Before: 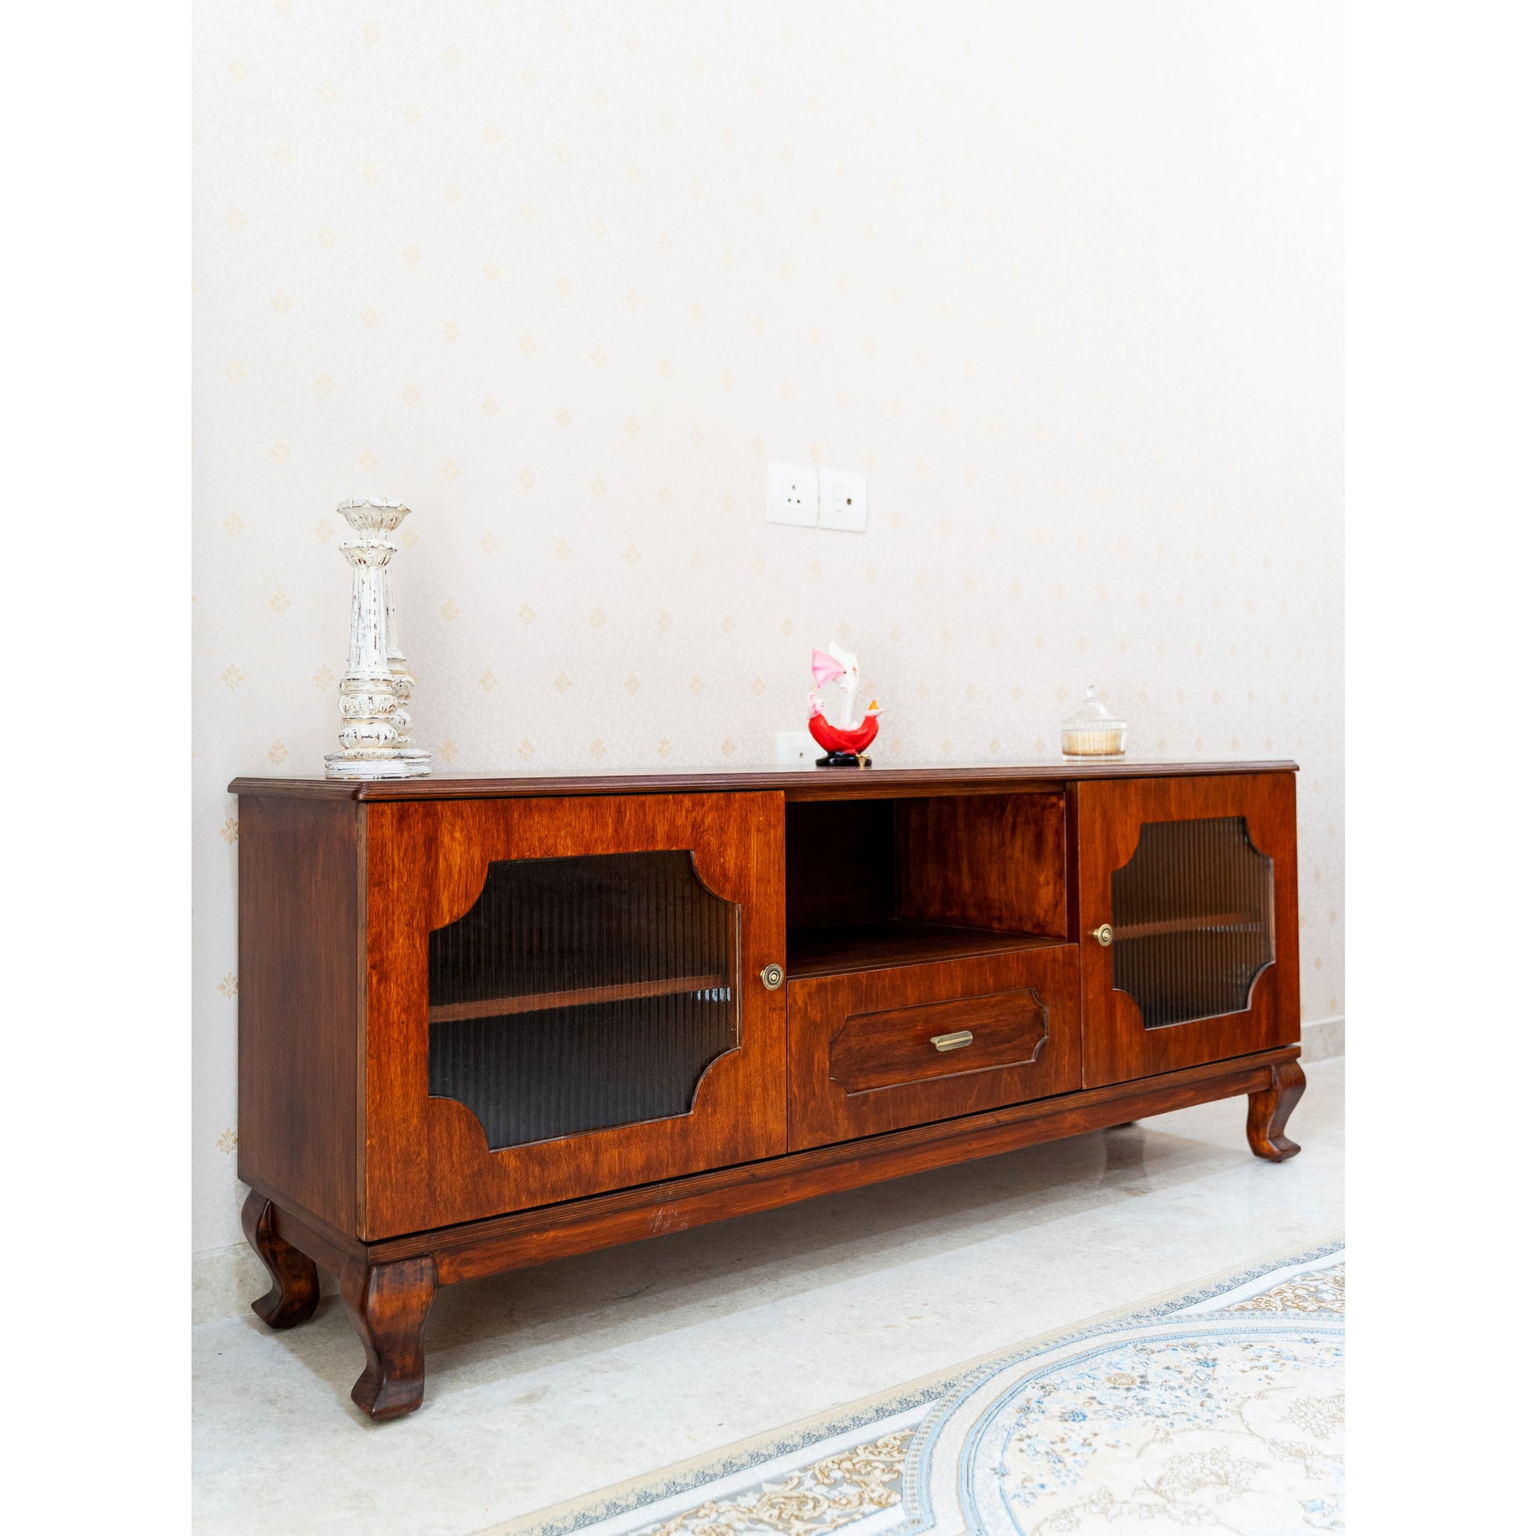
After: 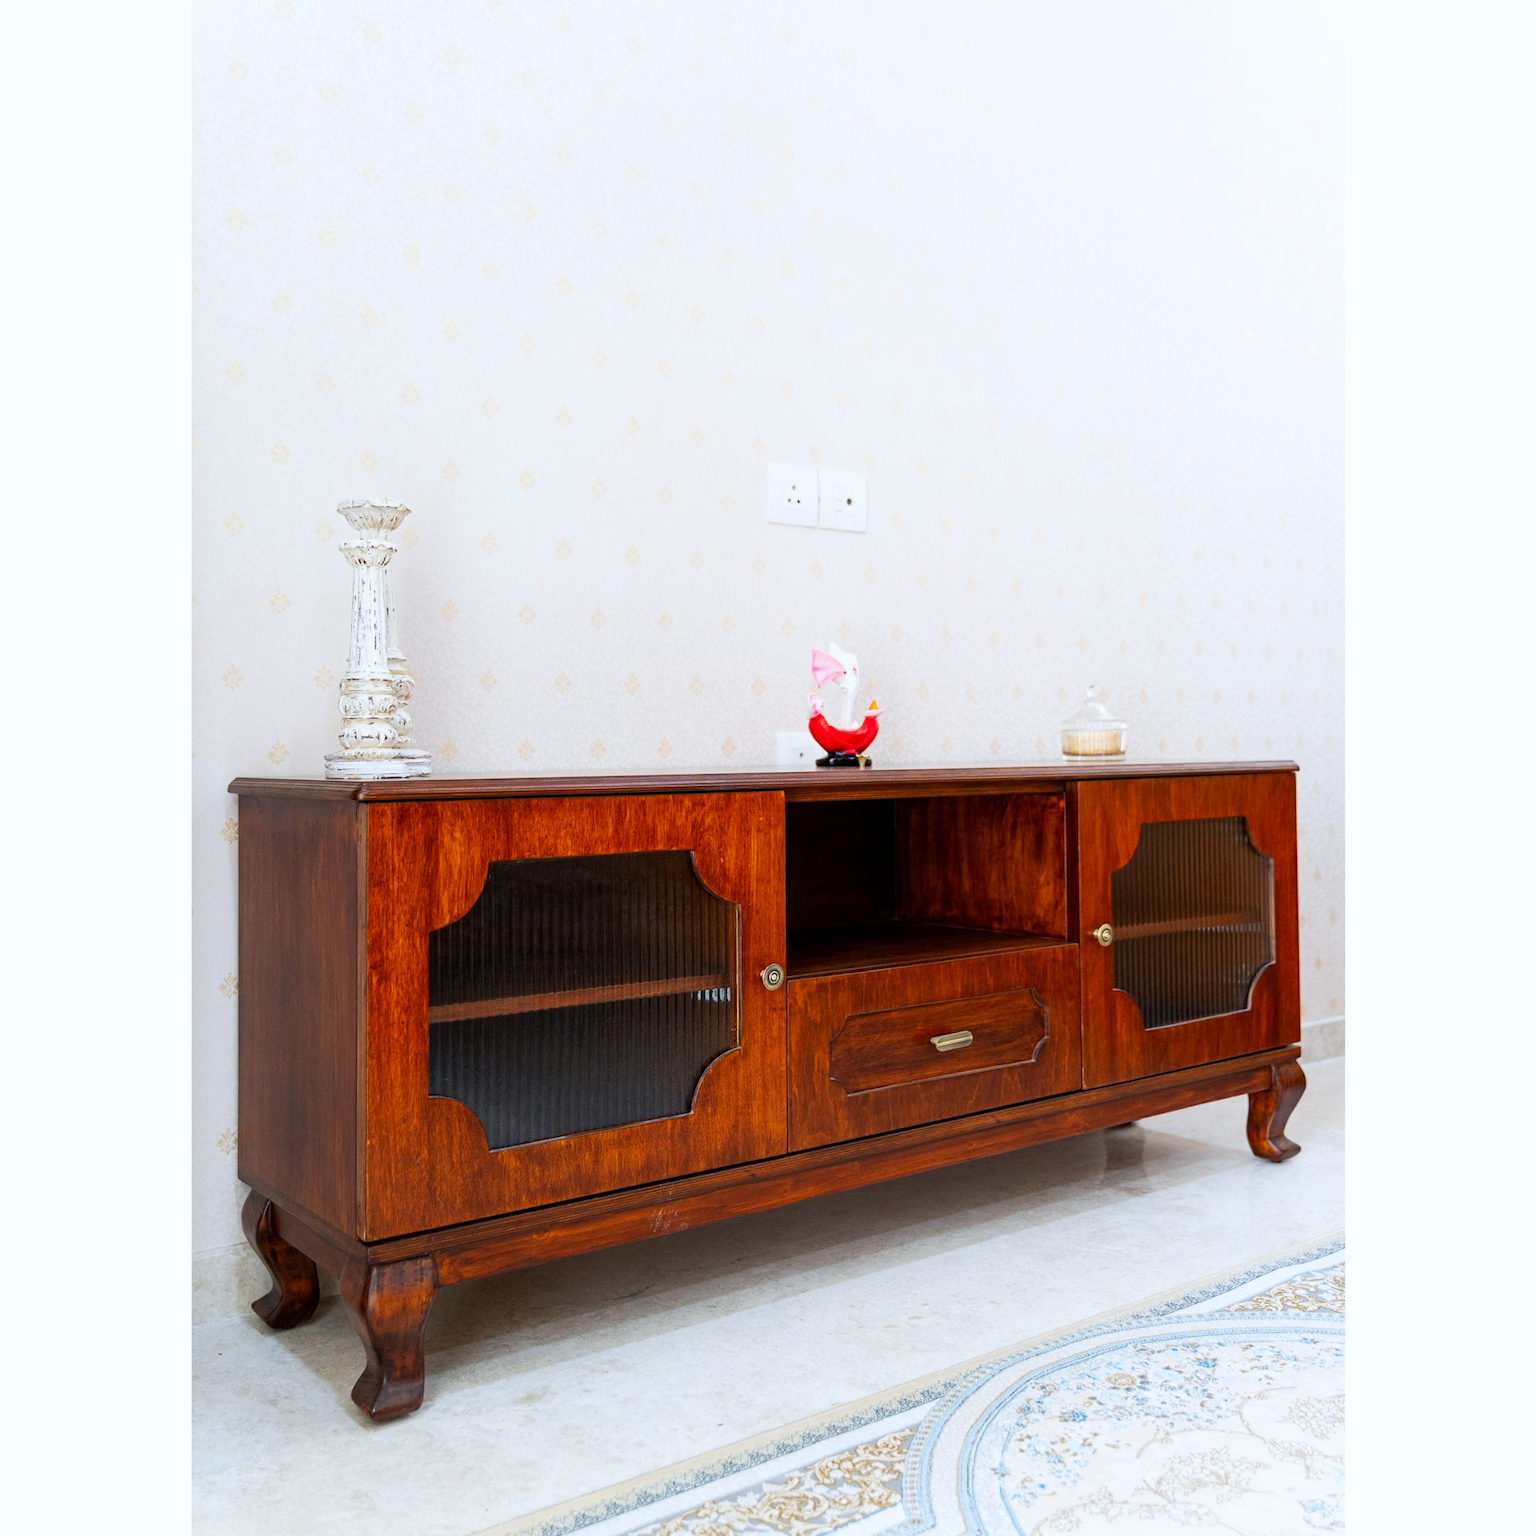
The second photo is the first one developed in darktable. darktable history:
white balance: red 0.98, blue 1.034
color correction: saturation 1.11
